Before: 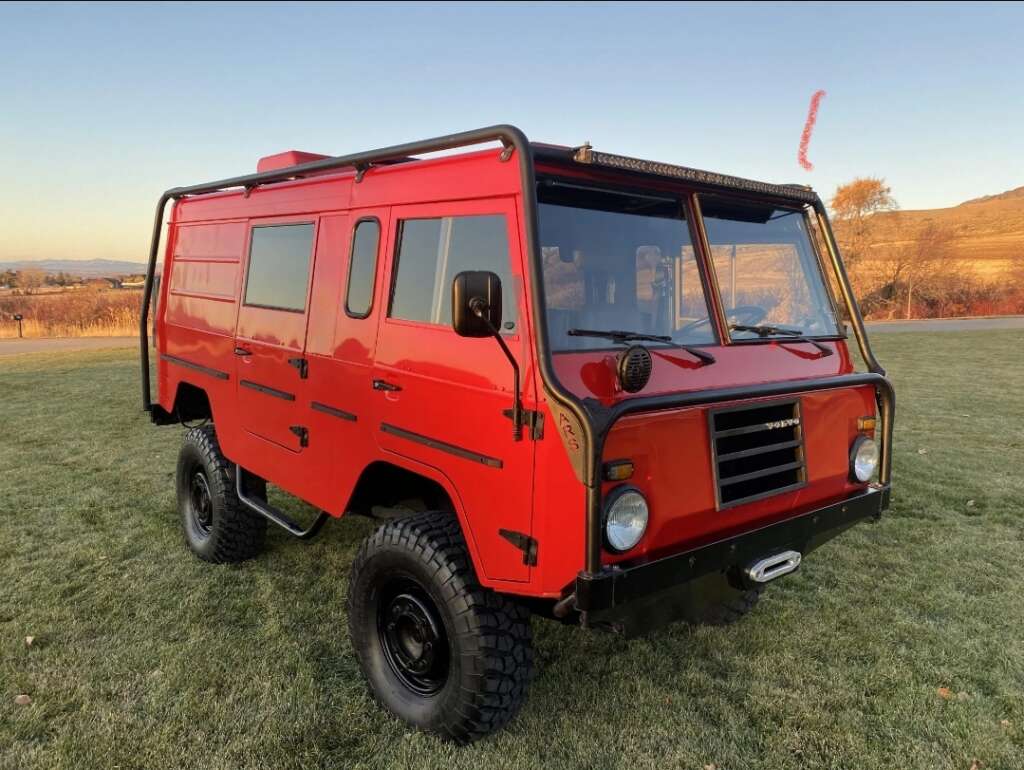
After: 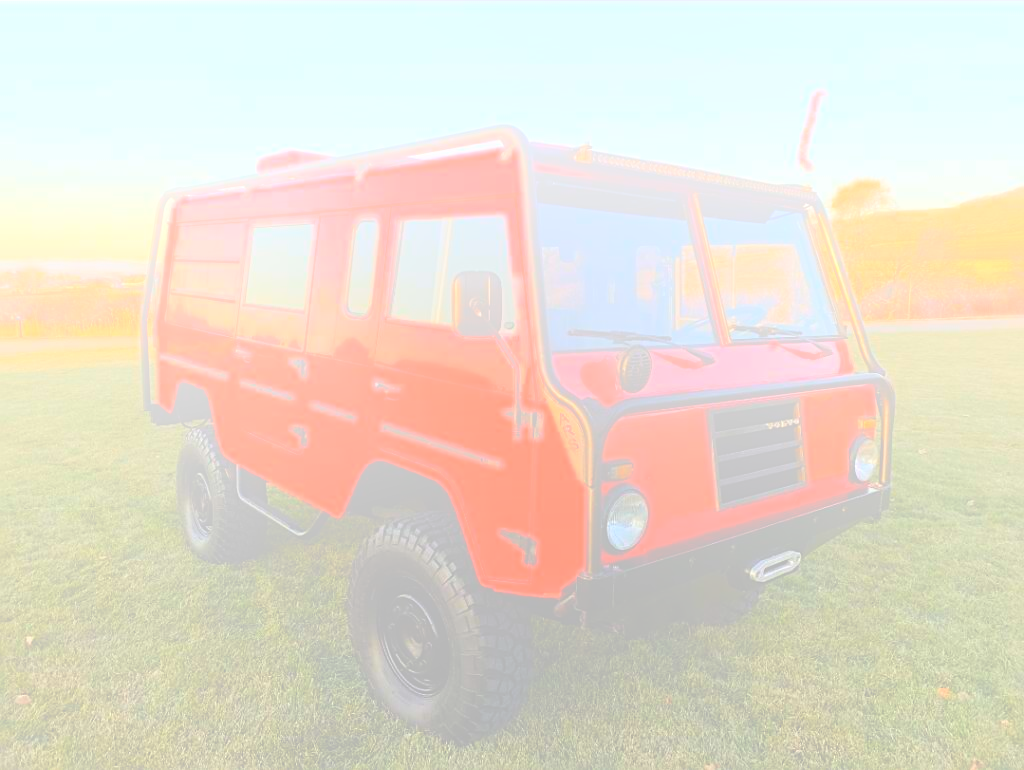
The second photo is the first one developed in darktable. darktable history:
bloom: size 70%, threshold 25%, strength 70%
exposure: black level correction -0.023, exposure -0.039 EV, compensate highlight preservation false
sharpen: on, module defaults
